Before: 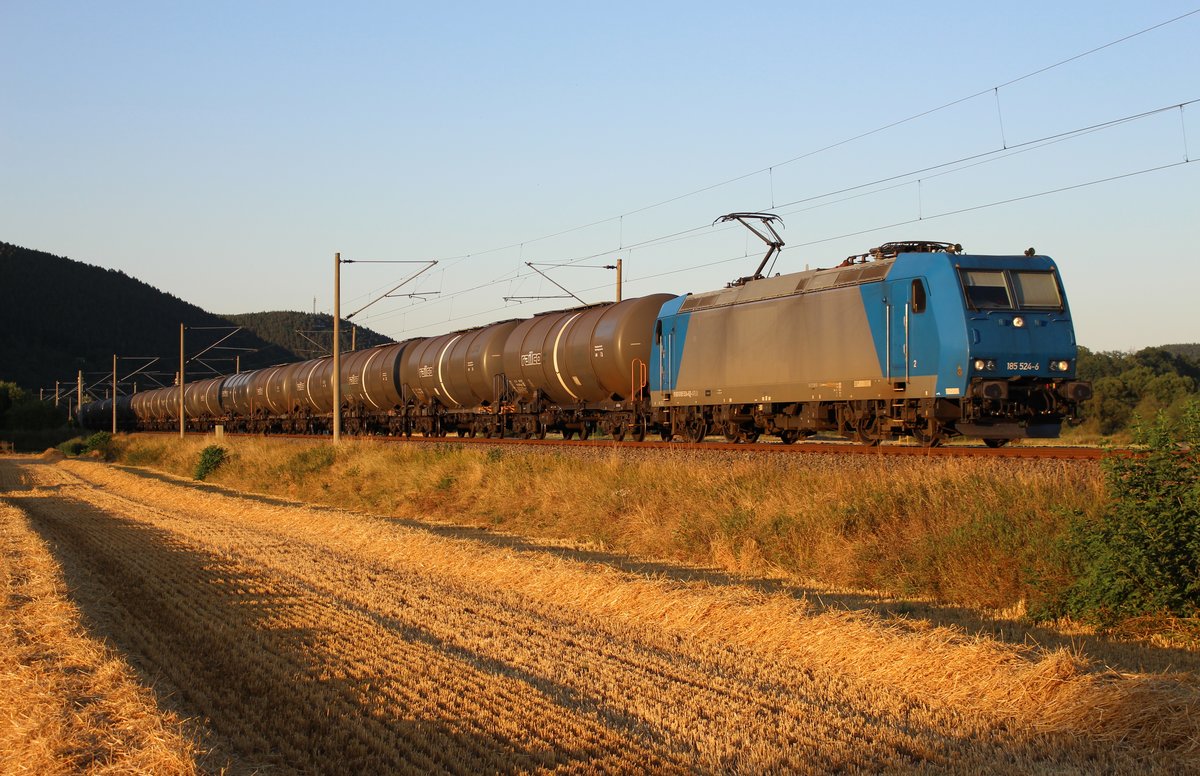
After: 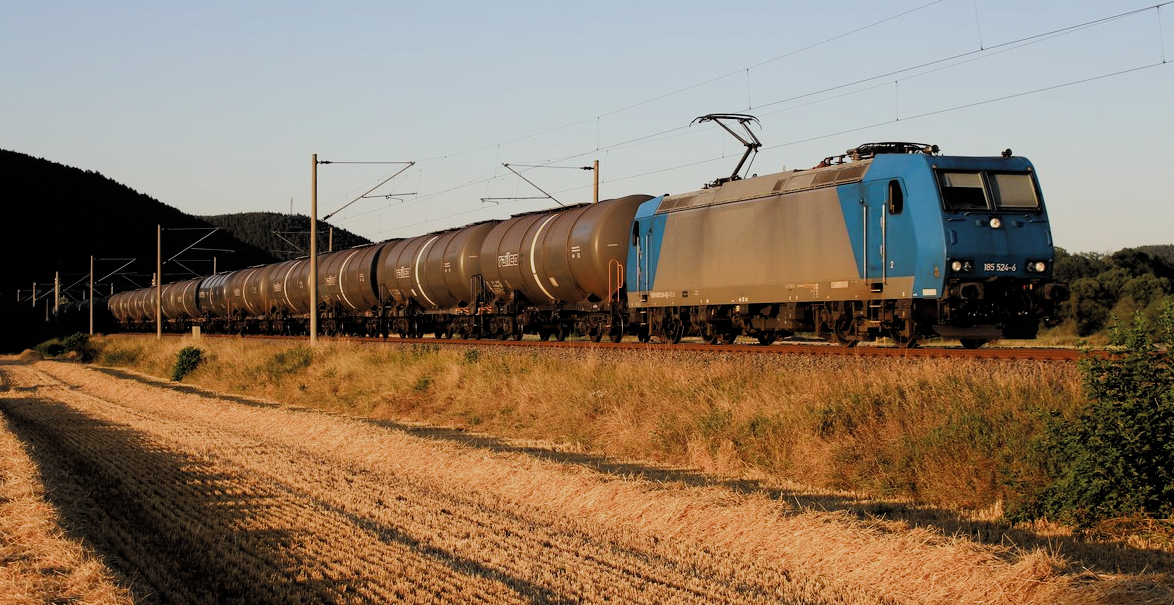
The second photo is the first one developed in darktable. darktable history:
crop and rotate: left 1.946%, top 12.84%, right 0.199%, bottom 9.177%
filmic rgb: black relative exposure -5.04 EV, white relative exposure 3.99 EV, hardness 2.89, contrast 1.202, add noise in highlights 0.001, color science v3 (2019), use custom middle-gray values true, contrast in highlights soft
